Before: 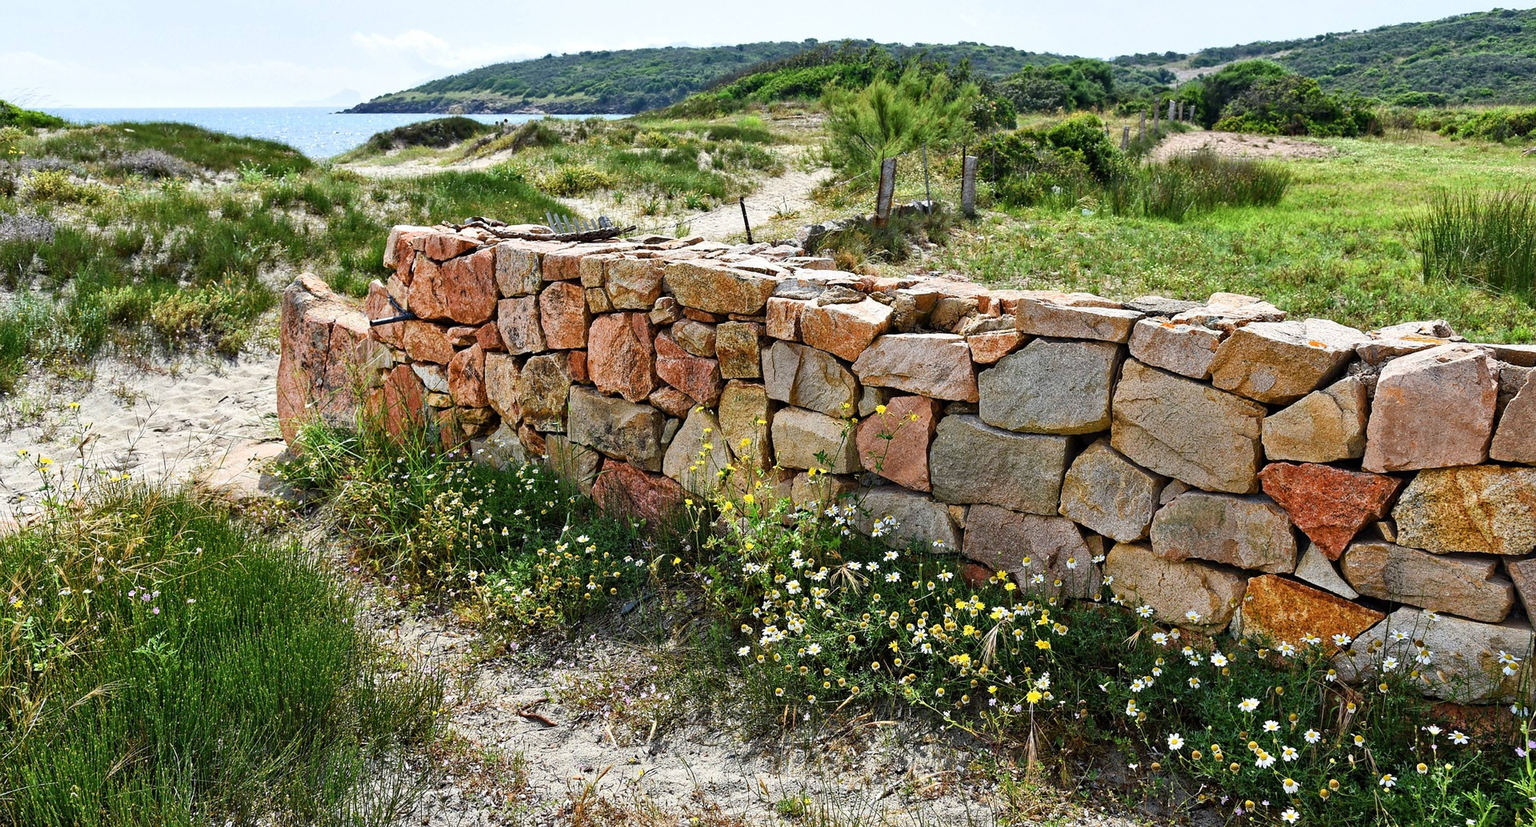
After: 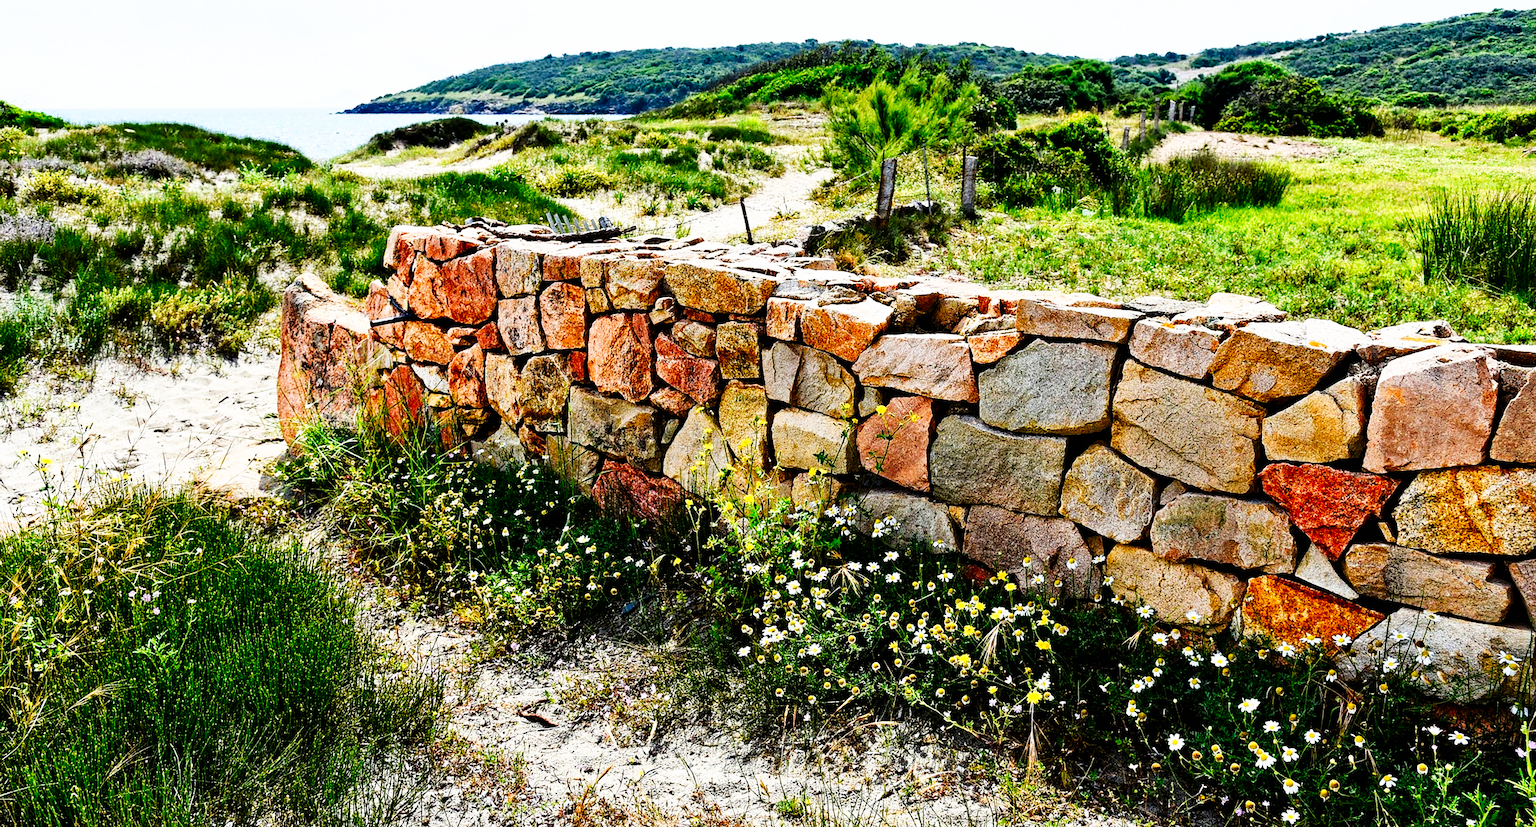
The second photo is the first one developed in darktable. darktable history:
filmic rgb: black relative exposure -11.31 EV, white relative exposure 3.25 EV, hardness 6.75, color science v6 (2022)
tone curve: curves: ch0 [(0, 0) (0.003, 0.002) (0.011, 0.002) (0.025, 0.002) (0.044, 0.002) (0.069, 0.002) (0.1, 0.003) (0.136, 0.008) (0.177, 0.03) (0.224, 0.058) (0.277, 0.139) (0.335, 0.233) (0.399, 0.363) (0.468, 0.506) (0.543, 0.649) (0.623, 0.781) (0.709, 0.88) (0.801, 0.956) (0.898, 0.994) (1, 1)], preserve colors none
